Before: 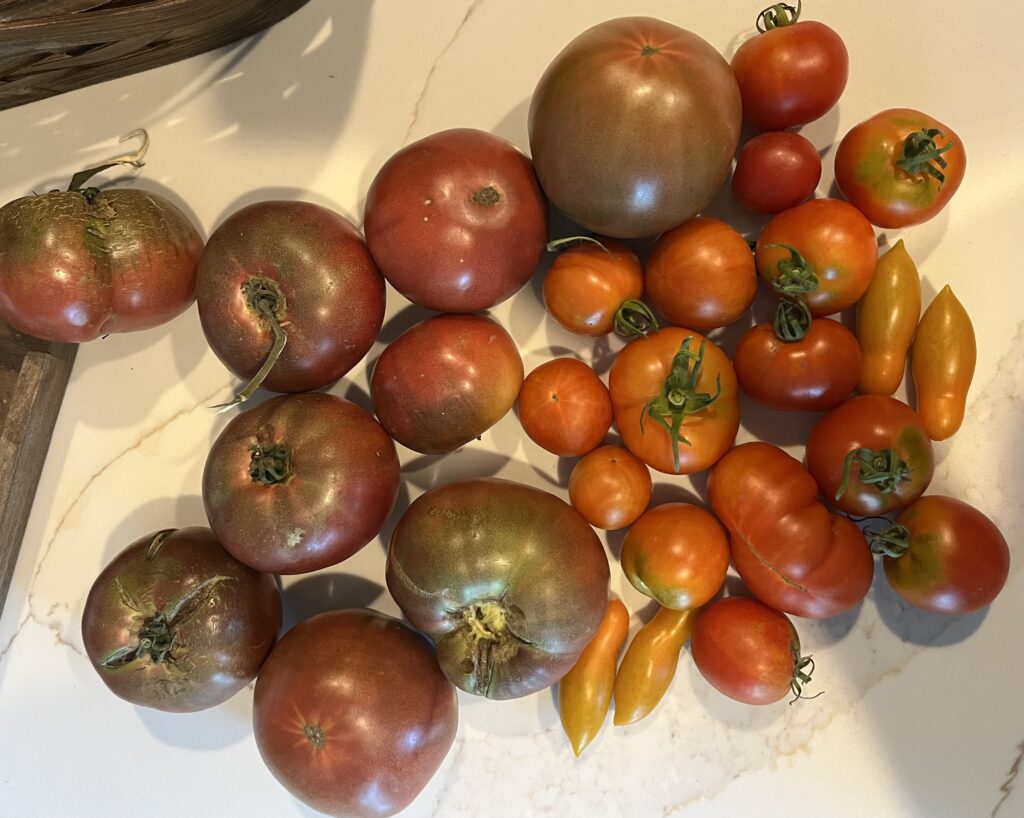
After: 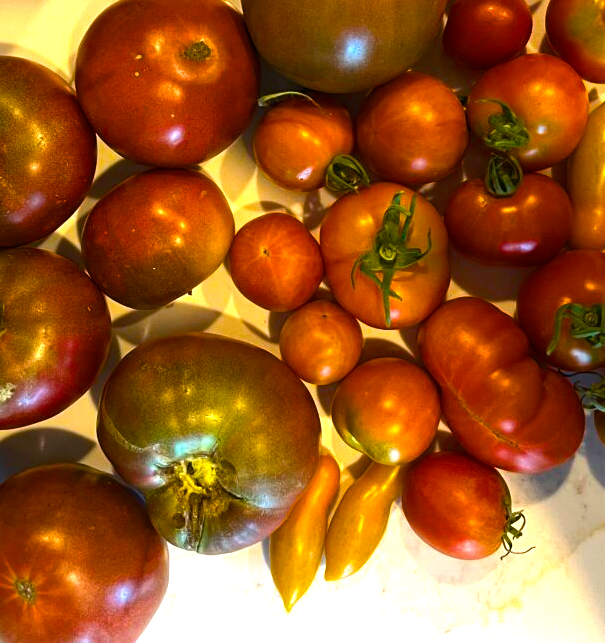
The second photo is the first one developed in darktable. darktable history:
crop and rotate: left 28.256%, top 17.734%, right 12.656%, bottom 3.573%
color balance rgb: linear chroma grading › global chroma 9%, perceptual saturation grading › global saturation 36%, perceptual saturation grading › shadows 35%, perceptual brilliance grading › global brilliance 21.21%, perceptual brilliance grading › shadows -35%, global vibrance 21.21%
